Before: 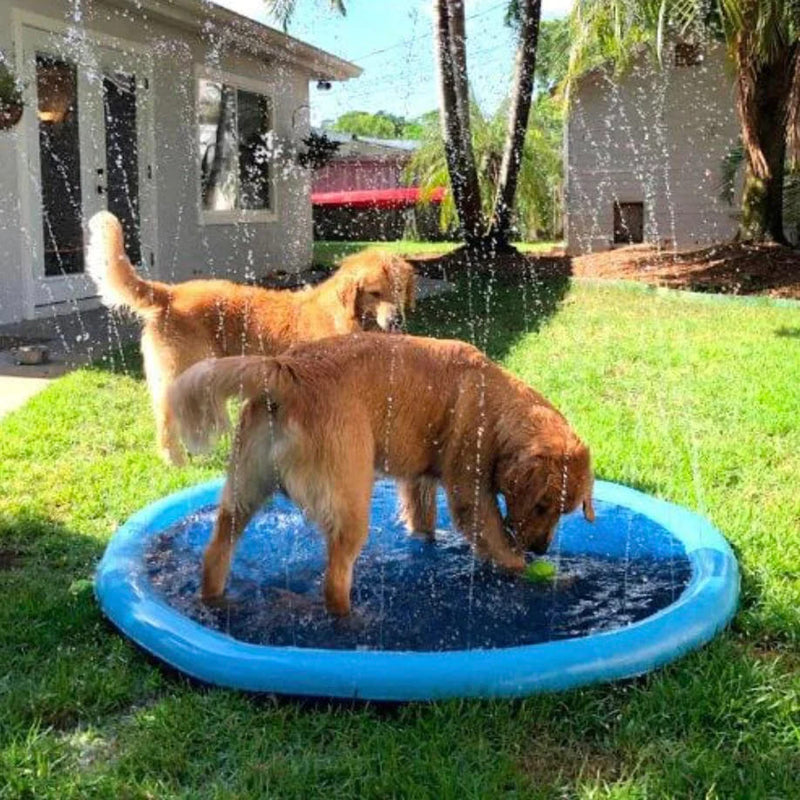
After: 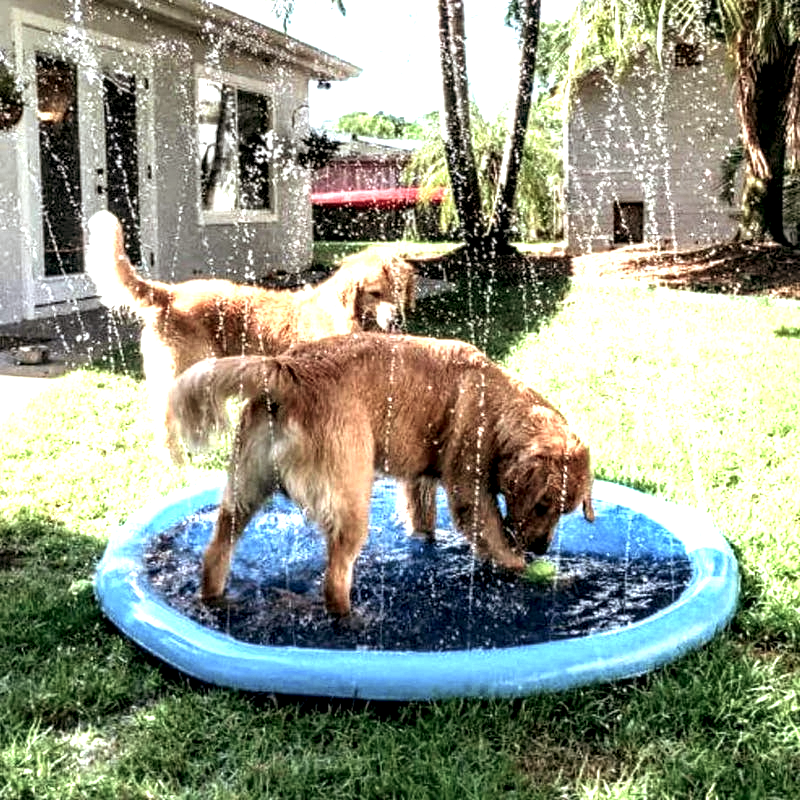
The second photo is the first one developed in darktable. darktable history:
color balance: lift [1, 0.994, 1.002, 1.006], gamma [0.957, 1.081, 1.016, 0.919], gain [0.97, 0.972, 1.01, 1.028], input saturation 91.06%, output saturation 79.8%
exposure: black level correction -0.001, exposure 0.9 EV, compensate exposure bias true, compensate highlight preservation false
local contrast: detail 203%
white balance: emerald 1
